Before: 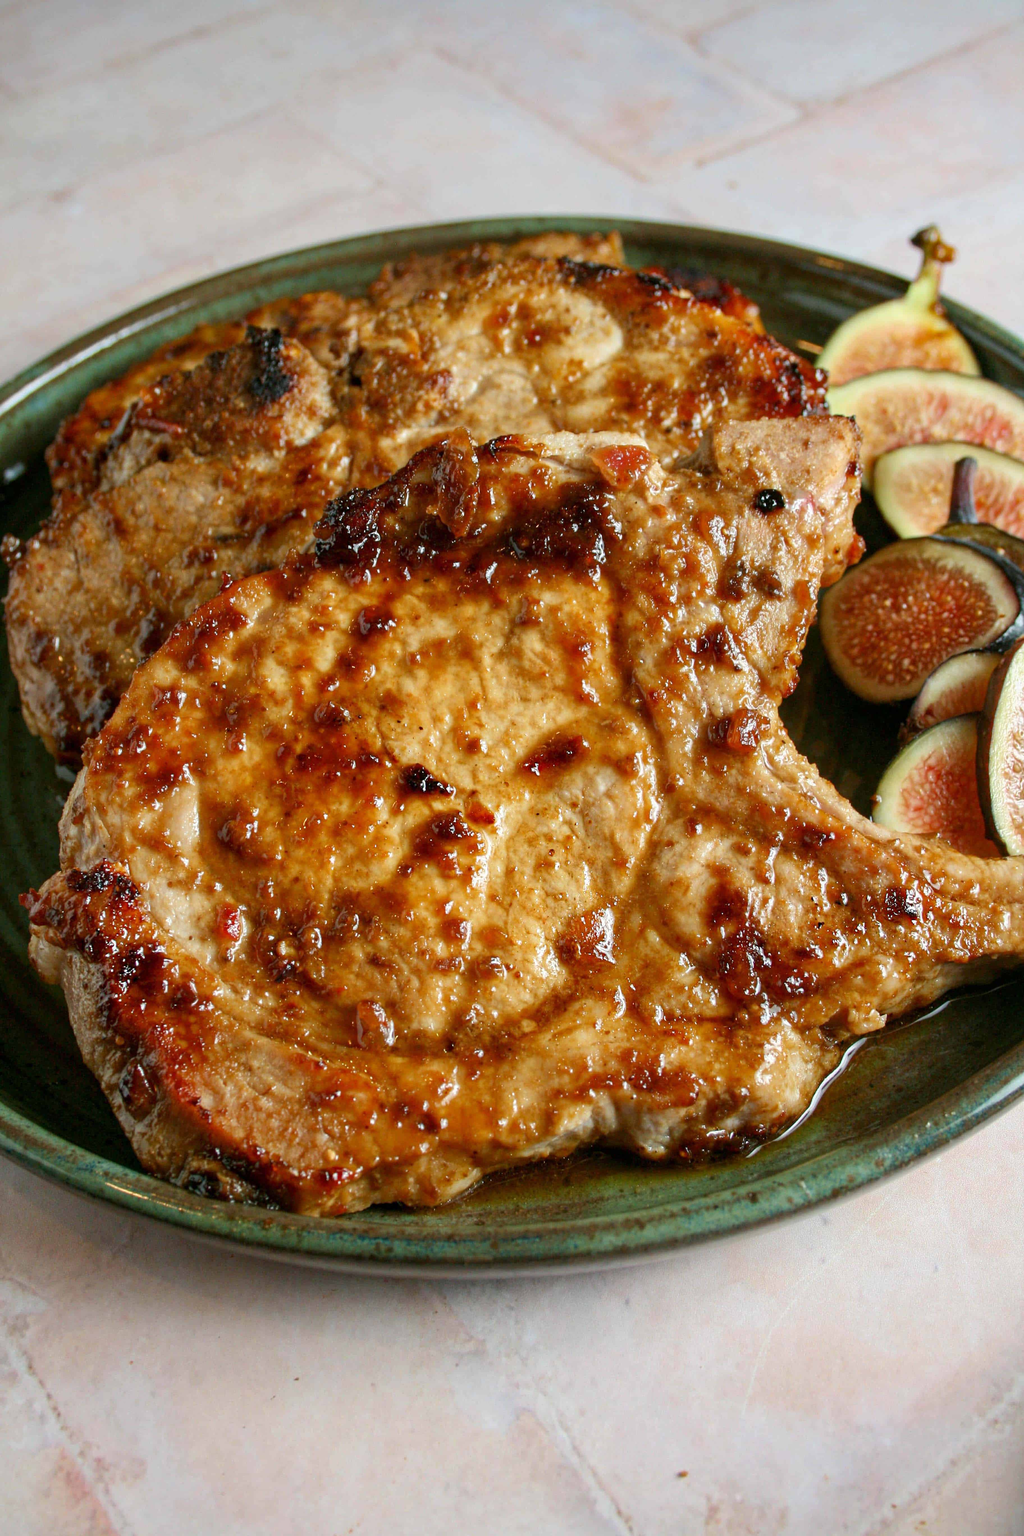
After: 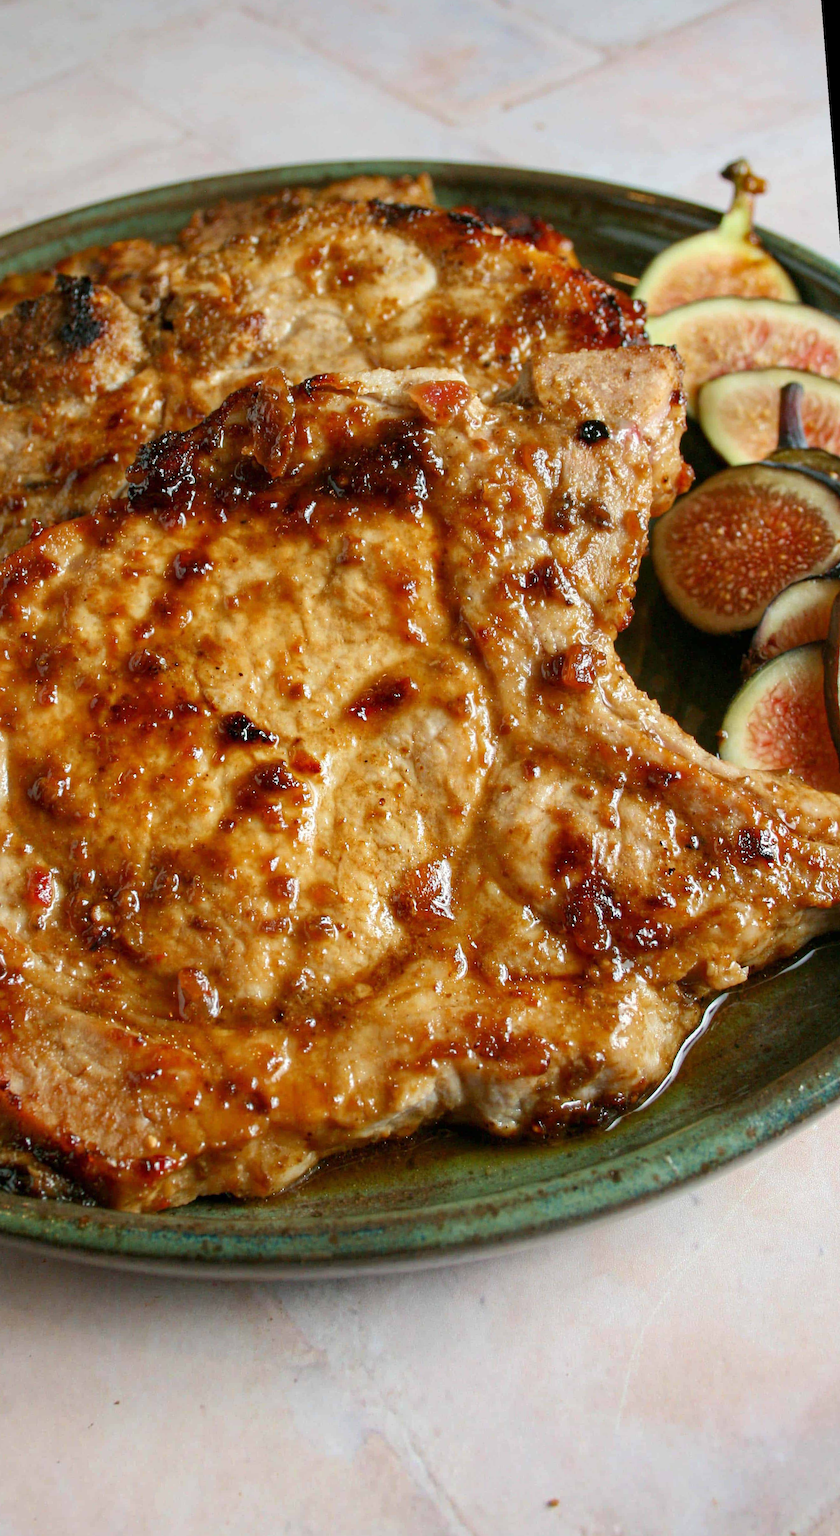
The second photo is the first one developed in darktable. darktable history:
rotate and perspective: rotation -1.68°, lens shift (vertical) -0.146, crop left 0.049, crop right 0.912, crop top 0.032, crop bottom 0.96
crop: left 16.145%
